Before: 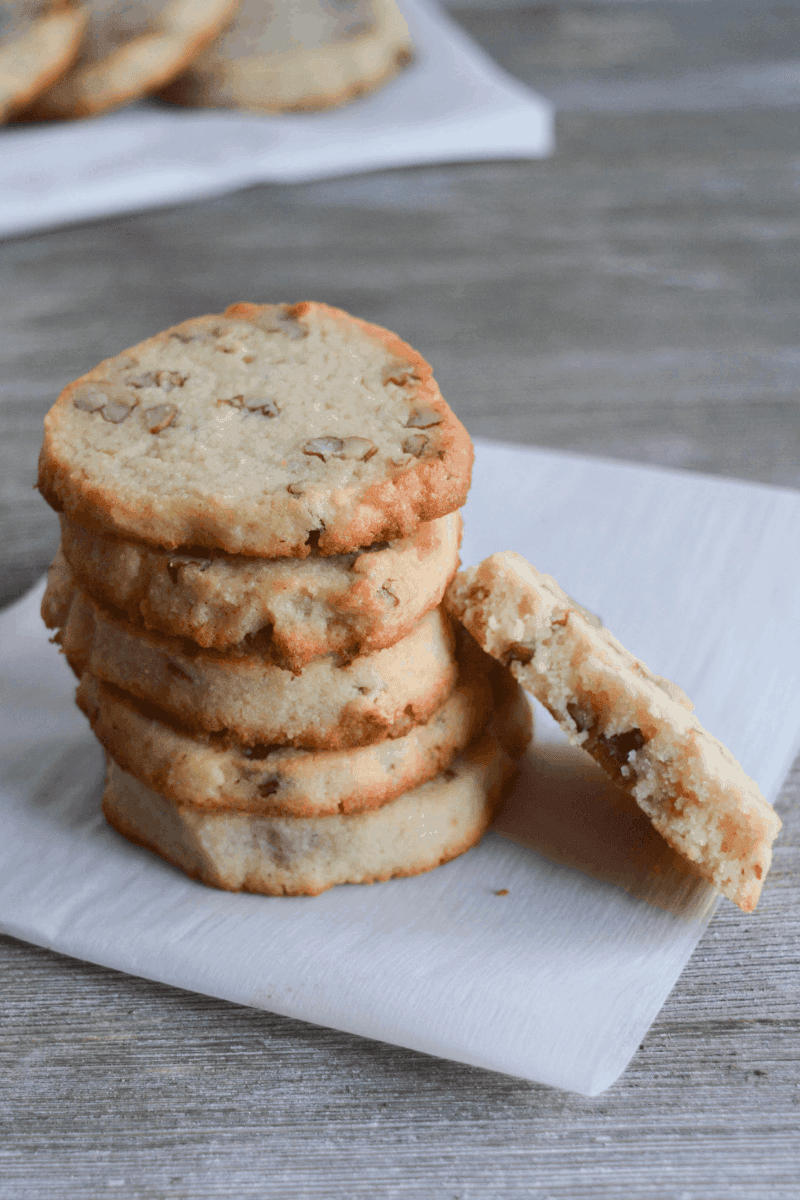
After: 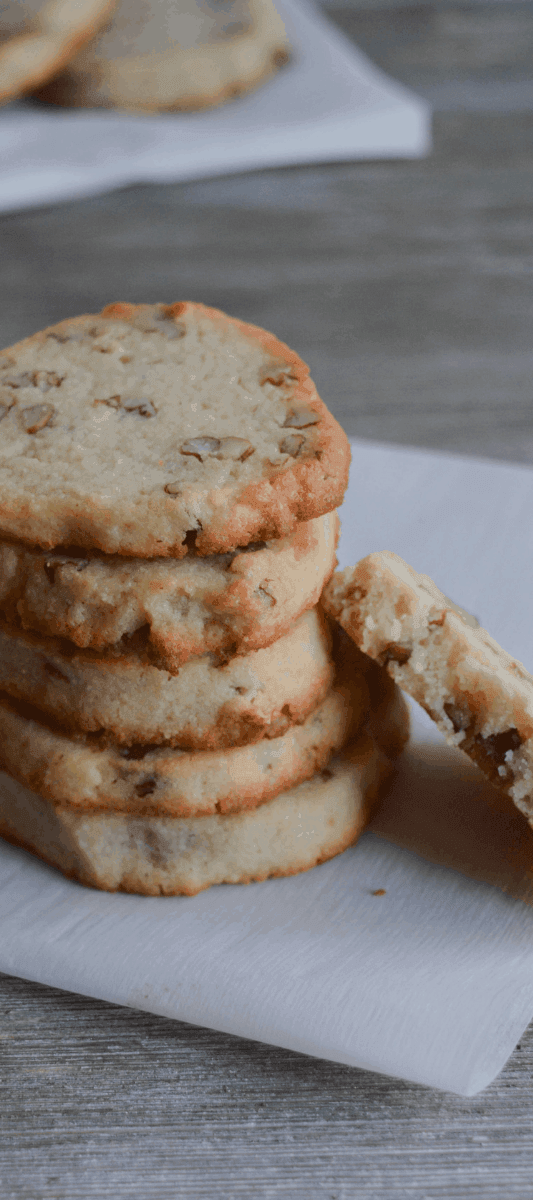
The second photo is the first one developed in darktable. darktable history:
exposure: exposure -0.492 EV, compensate highlight preservation false
crop and rotate: left 15.446%, right 17.836%
